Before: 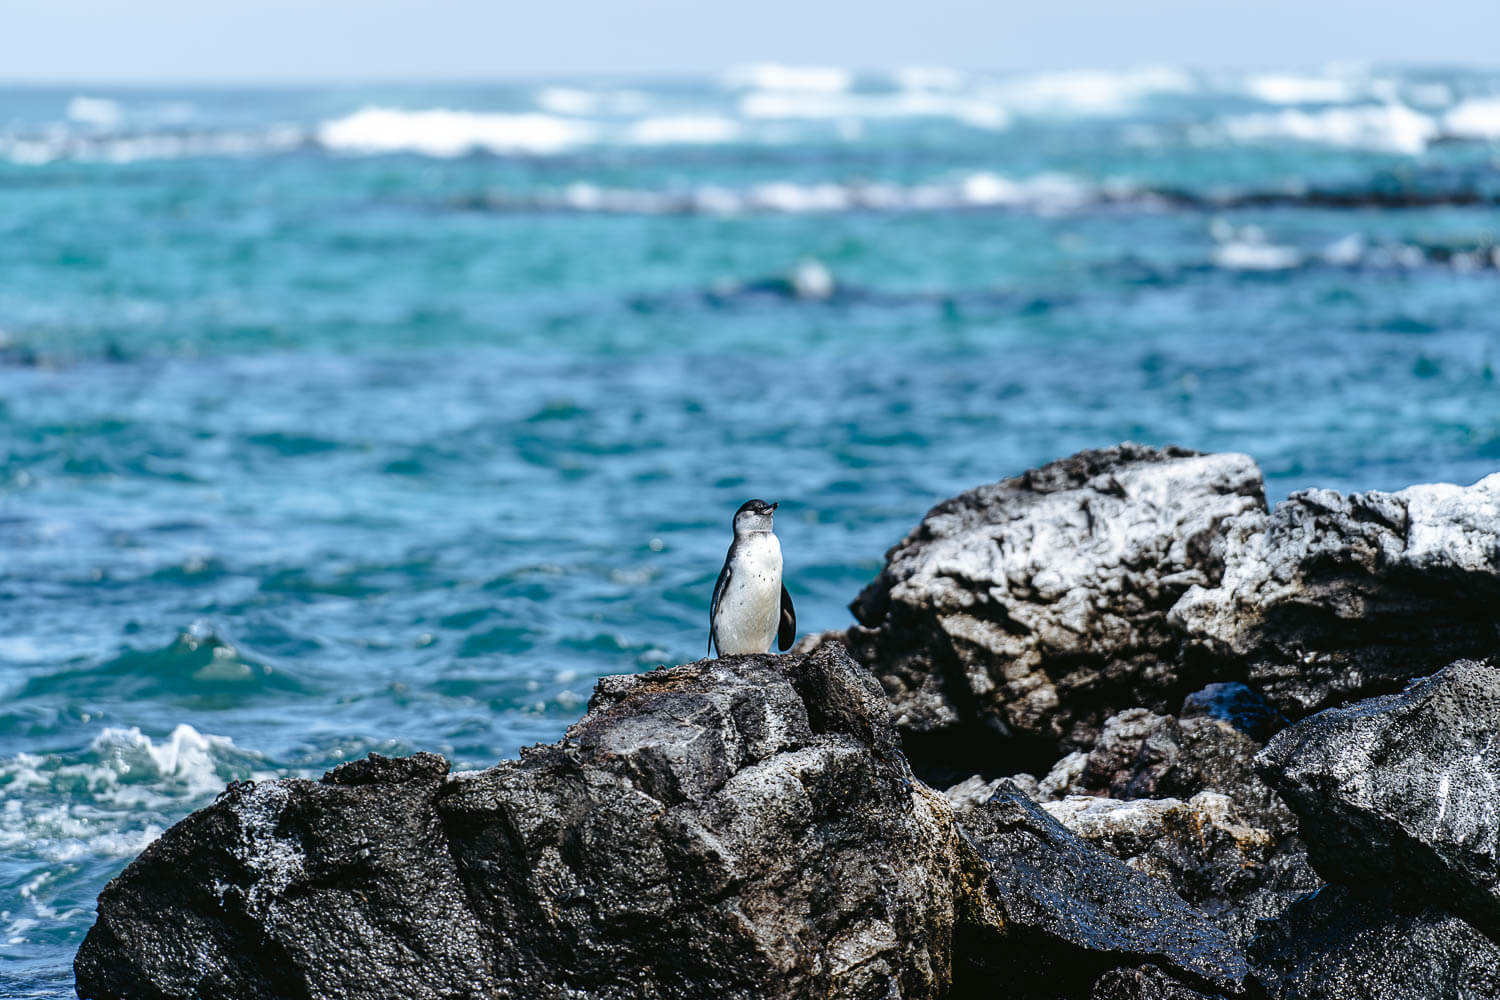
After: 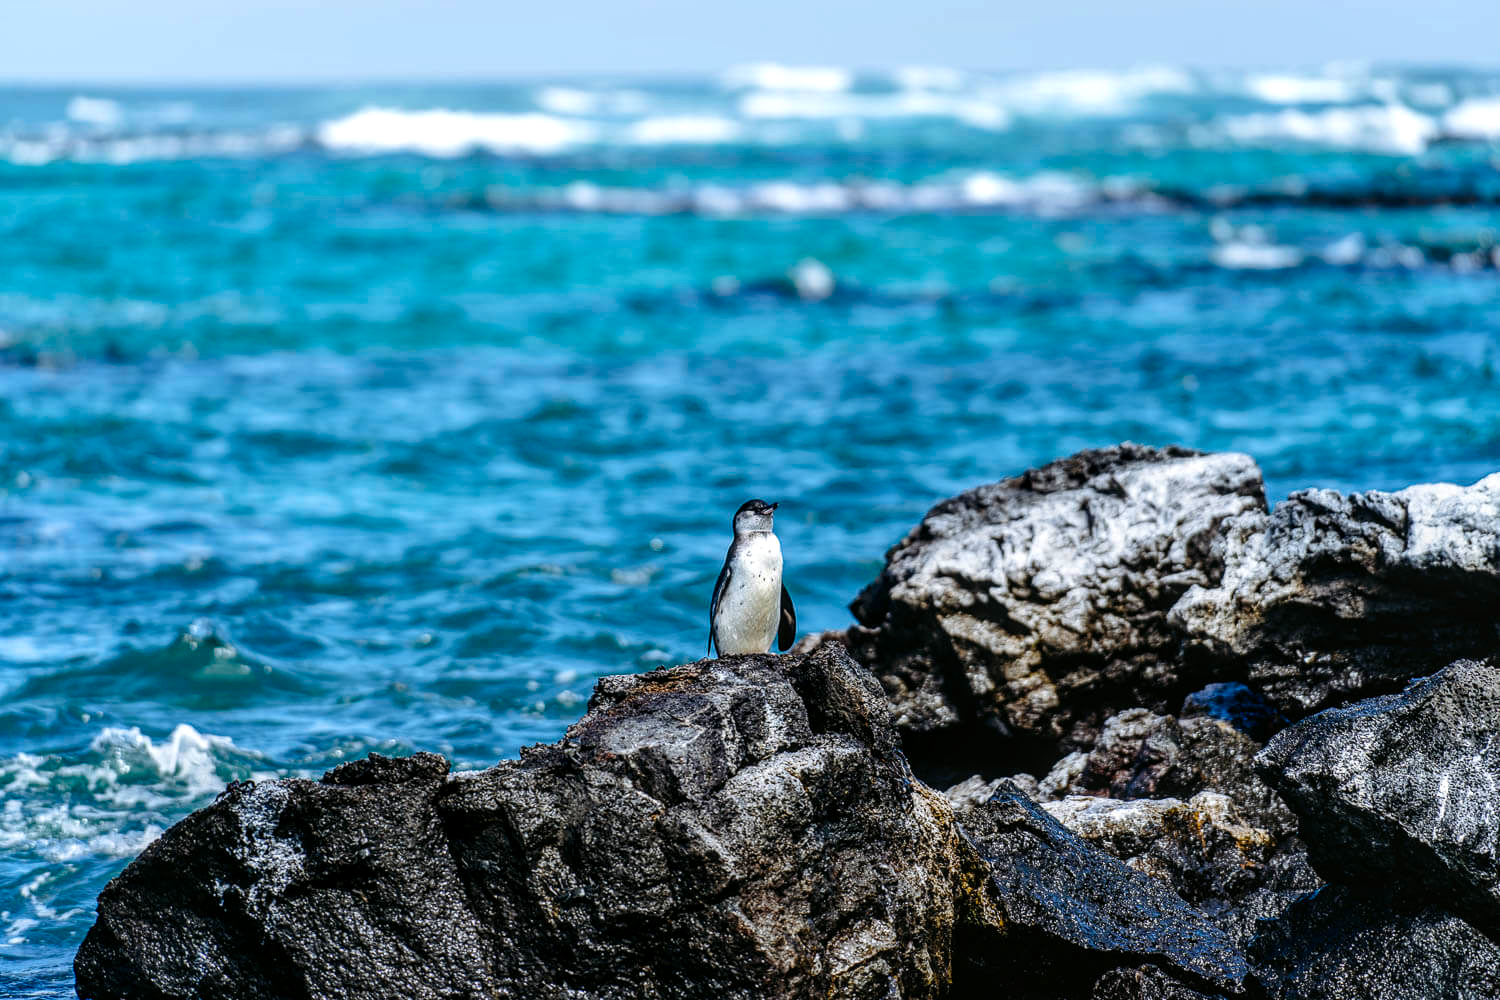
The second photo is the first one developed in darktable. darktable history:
local contrast: on, module defaults
color balance rgb: power › luminance -8.882%, linear chroma grading › global chroma 15.571%, perceptual saturation grading › global saturation 31.046%
exposure: compensate exposure bias true, compensate highlight preservation false
